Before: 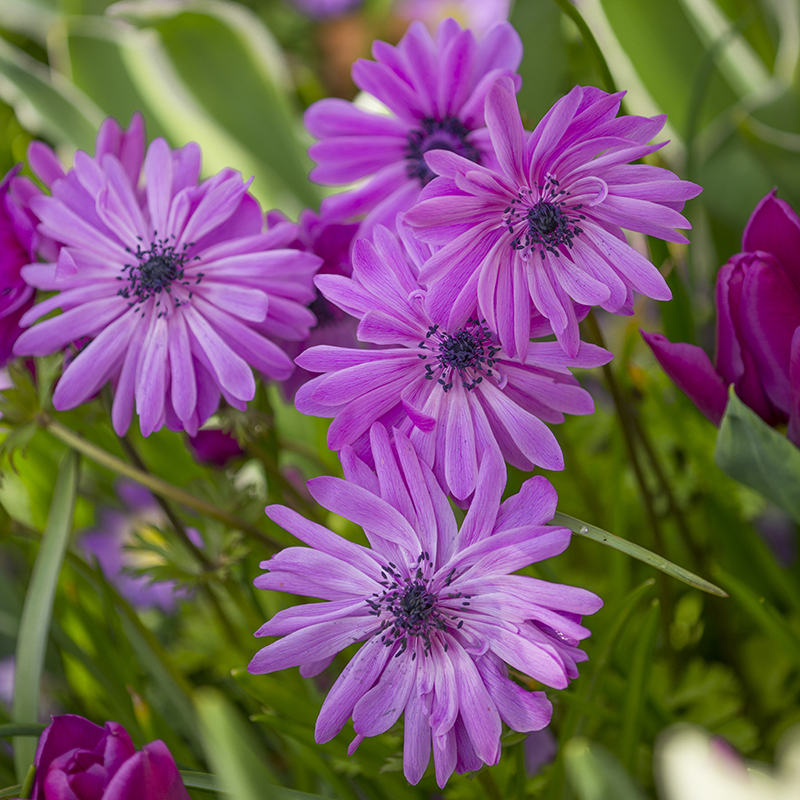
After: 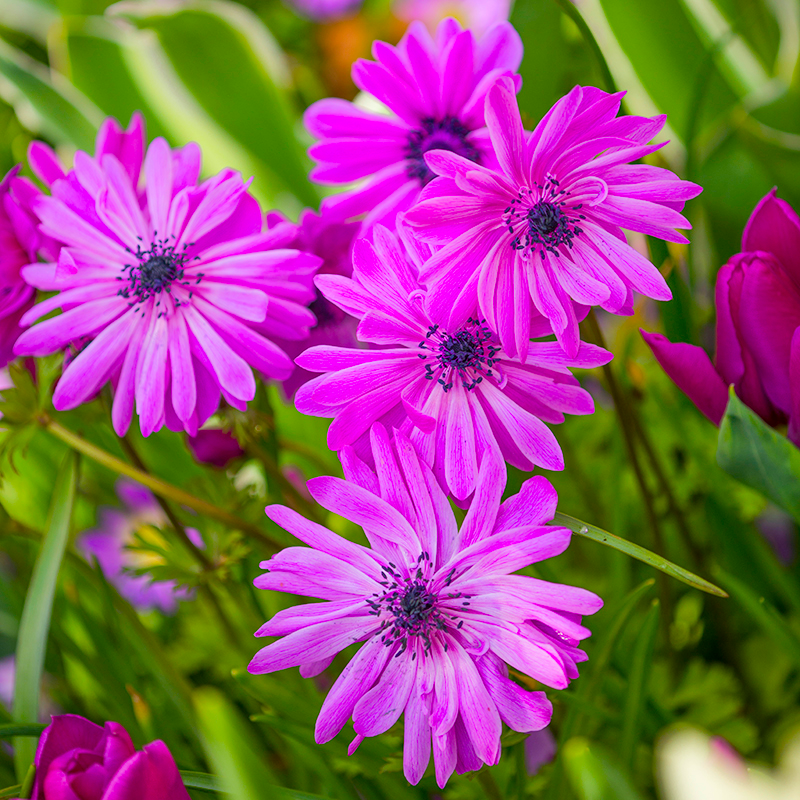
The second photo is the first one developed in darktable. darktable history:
color balance rgb: linear chroma grading › shadows 9.395%, linear chroma grading › highlights 9.312%, linear chroma grading › global chroma 14.41%, linear chroma grading › mid-tones 14.868%, perceptual saturation grading › global saturation 0.758%, perceptual brilliance grading › mid-tones 9.547%, perceptual brilliance grading › shadows 15.806%, global vibrance 20%
